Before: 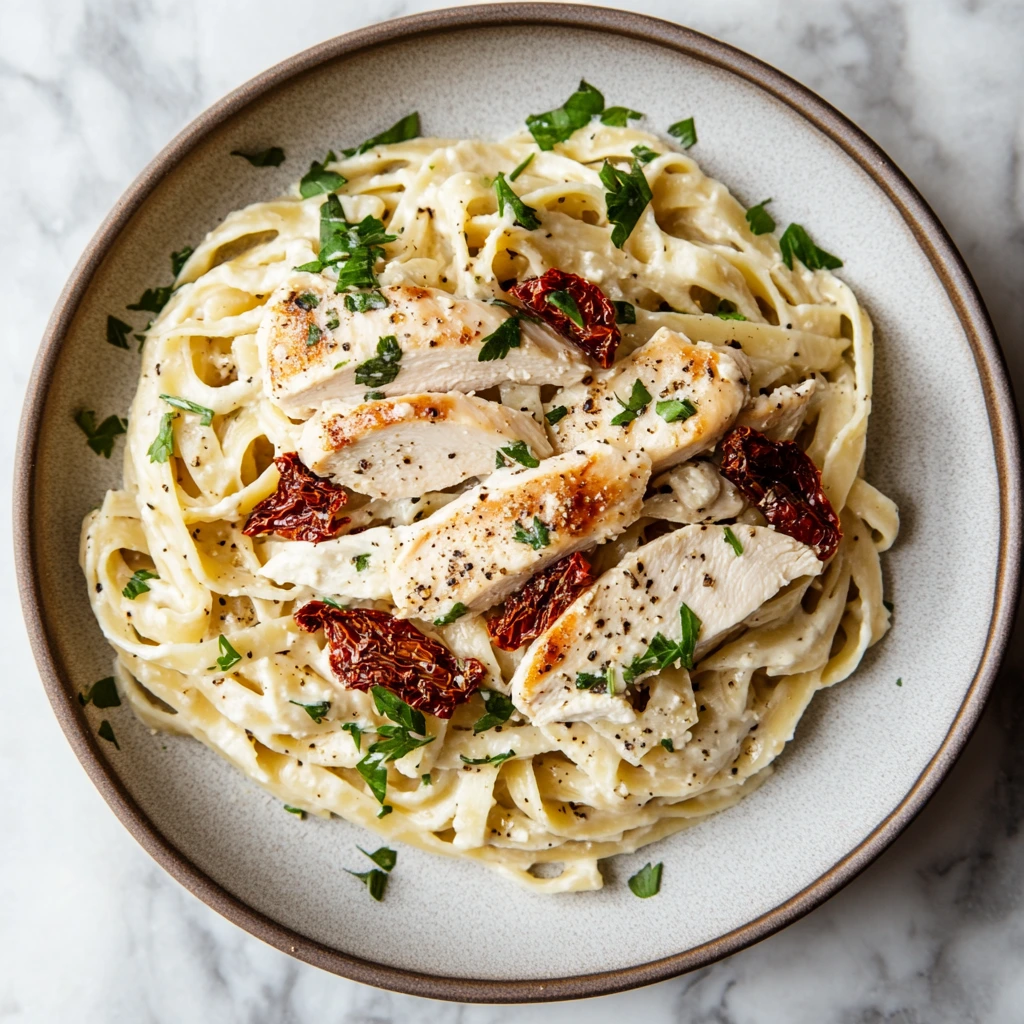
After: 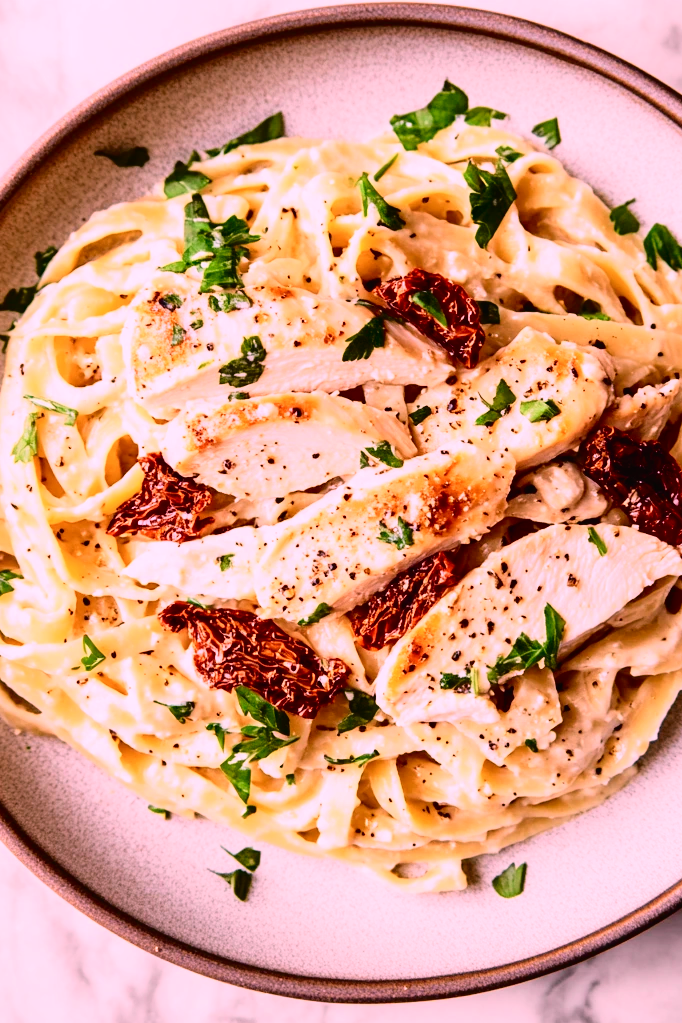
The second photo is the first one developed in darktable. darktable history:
tone curve: curves: ch0 [(0, 0.014) (0.17, 0.099) (0.392, 0.438) (0.725, 0.828) (0.872, 0.918) (1, 0.981)]; ch1 [(0, 0) (0.402, 0.36) (0.489, 0.491) (0.5, 0.503) (0.515, 0.52) (0.545, 0.572) (0.615, 0.662) (0.701, 0.725) (1, 1)]; ch2 [(0, 0) (0.42, 0.458) (0.485, 0.499) (0.503, 0.503) (0.531, 0.542) (0.561, 0.594) (0.644, 0.694) (0.717, 0.753) (1, 0.991)], color space Lab, independent channels
tone equalizer: on, module defaults
crop and rotate: left 13.342%, right 19.991%
white balance: red 1.188, blue 1.11
